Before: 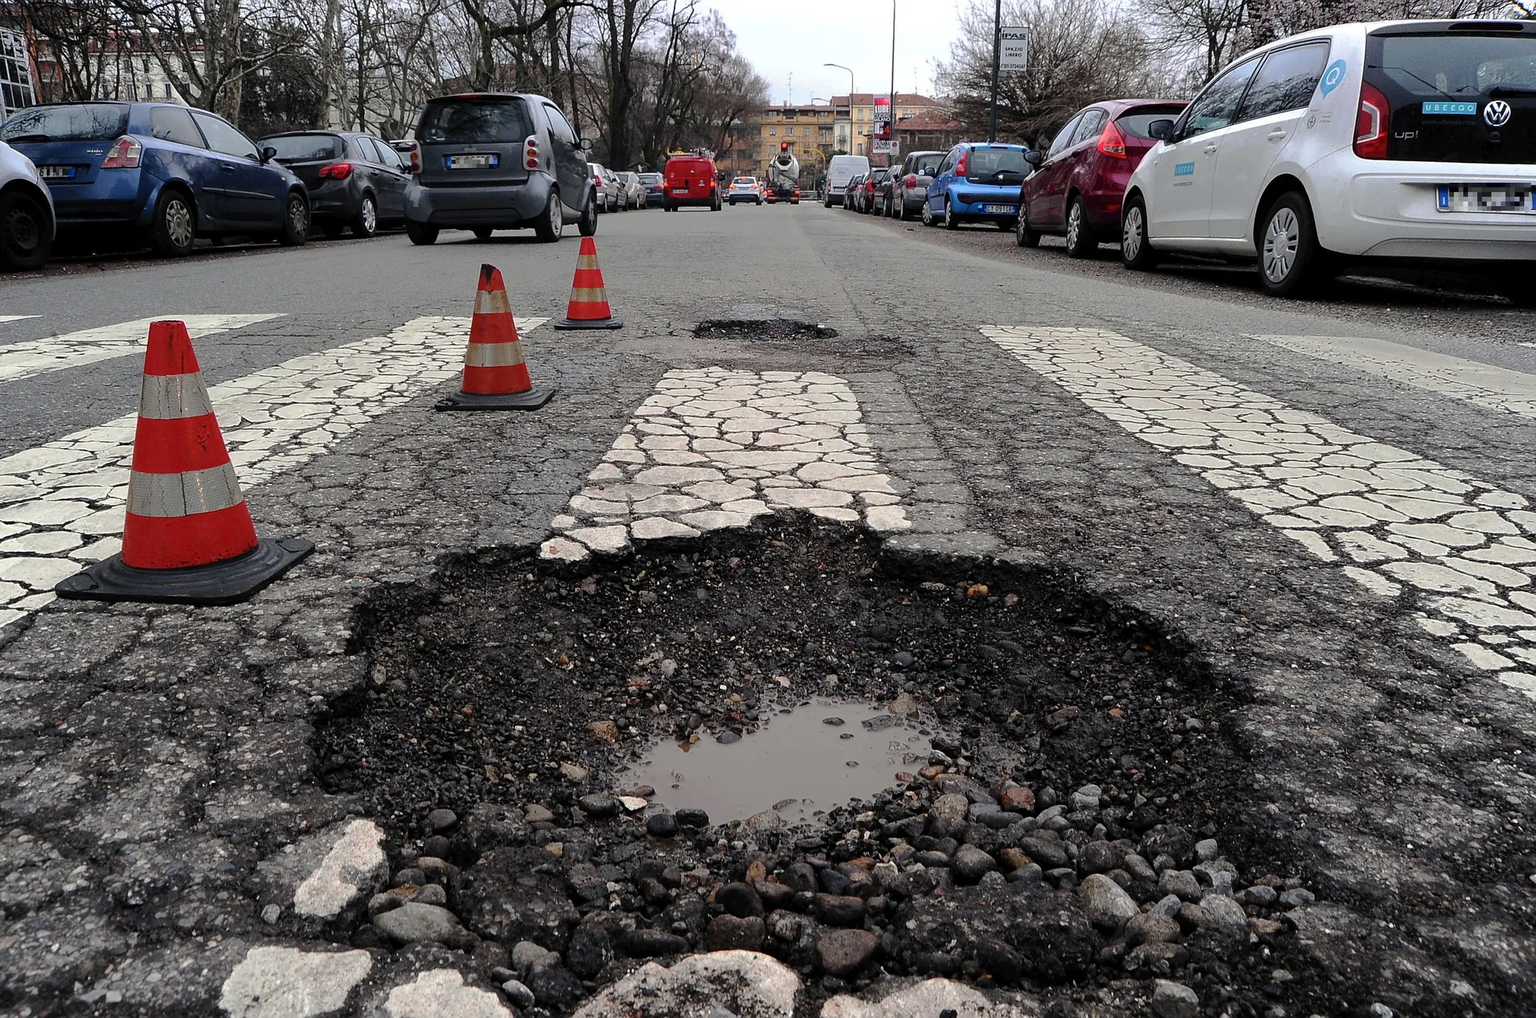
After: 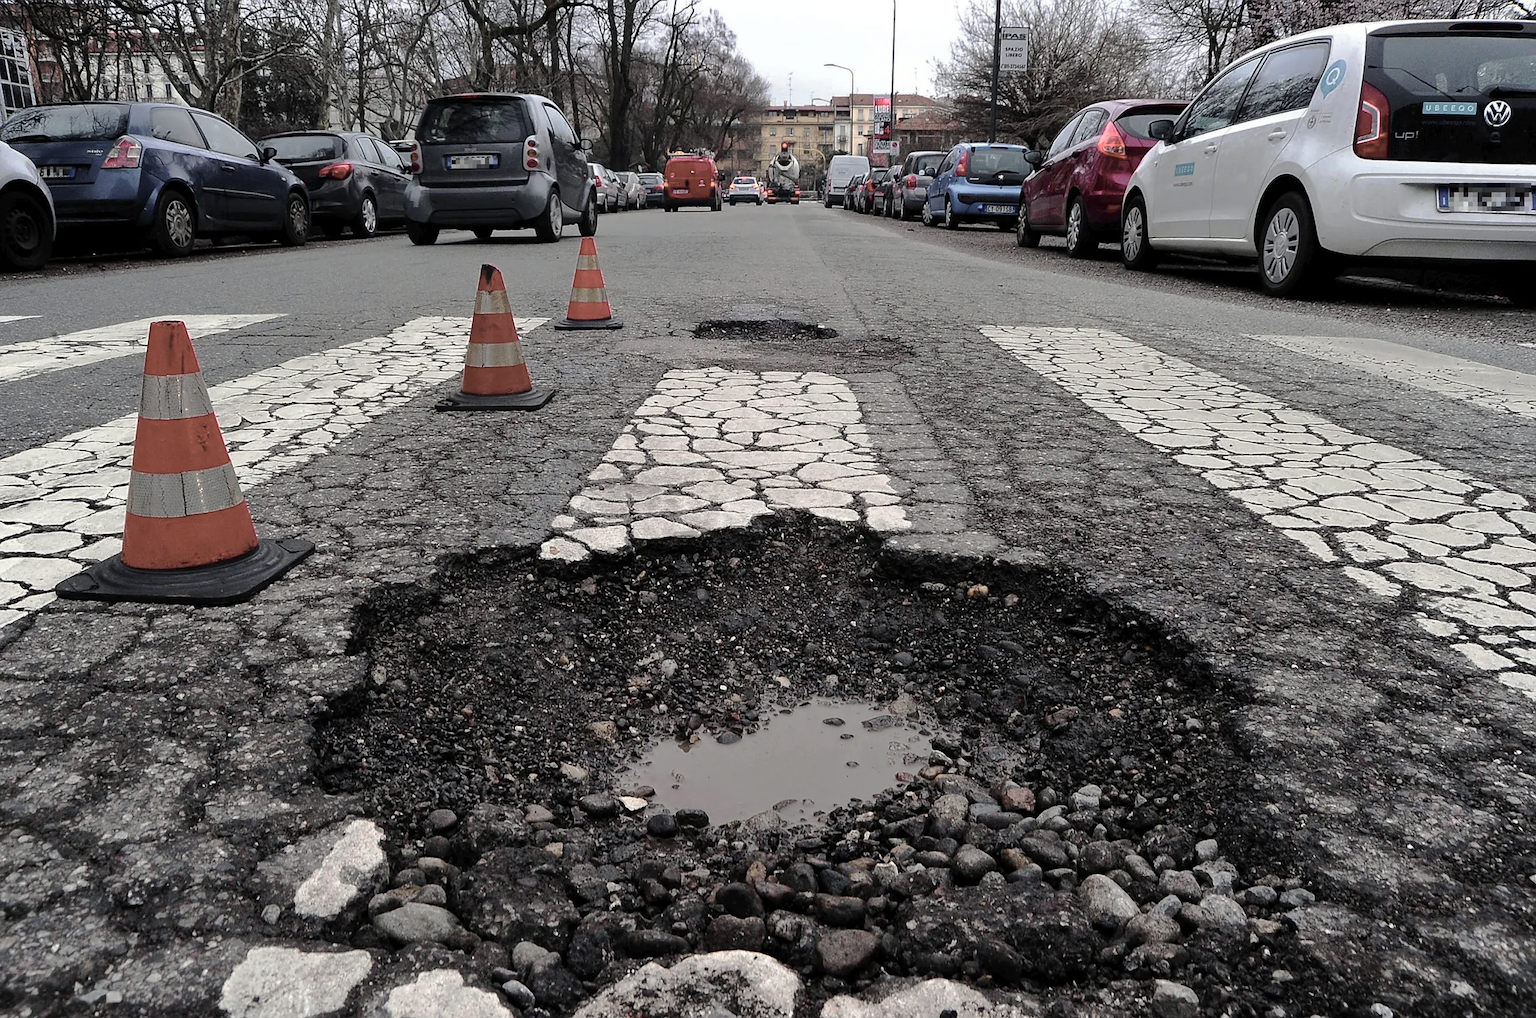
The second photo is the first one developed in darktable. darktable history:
shadows and highlights: shadows 36.31, highlights -26.97, soften with gaussian
velvia: strength 26.77%
color zones: curves: ch0 [(0, 0.6) (0.129, 0.585) (0.193, 0.596) (0.429, 0.5) (0.571, 0.5) (0.714, 0.5) (0.857, 0.5) (1, 0.6)]; ch1 [(0, 0.453) (0.112, 0.245) (0.213, 0.252) (0.429, 0.233) (0.571, 0.231) (0.683, 0.242) (0.857, 0.296) (1, 0.453)]
